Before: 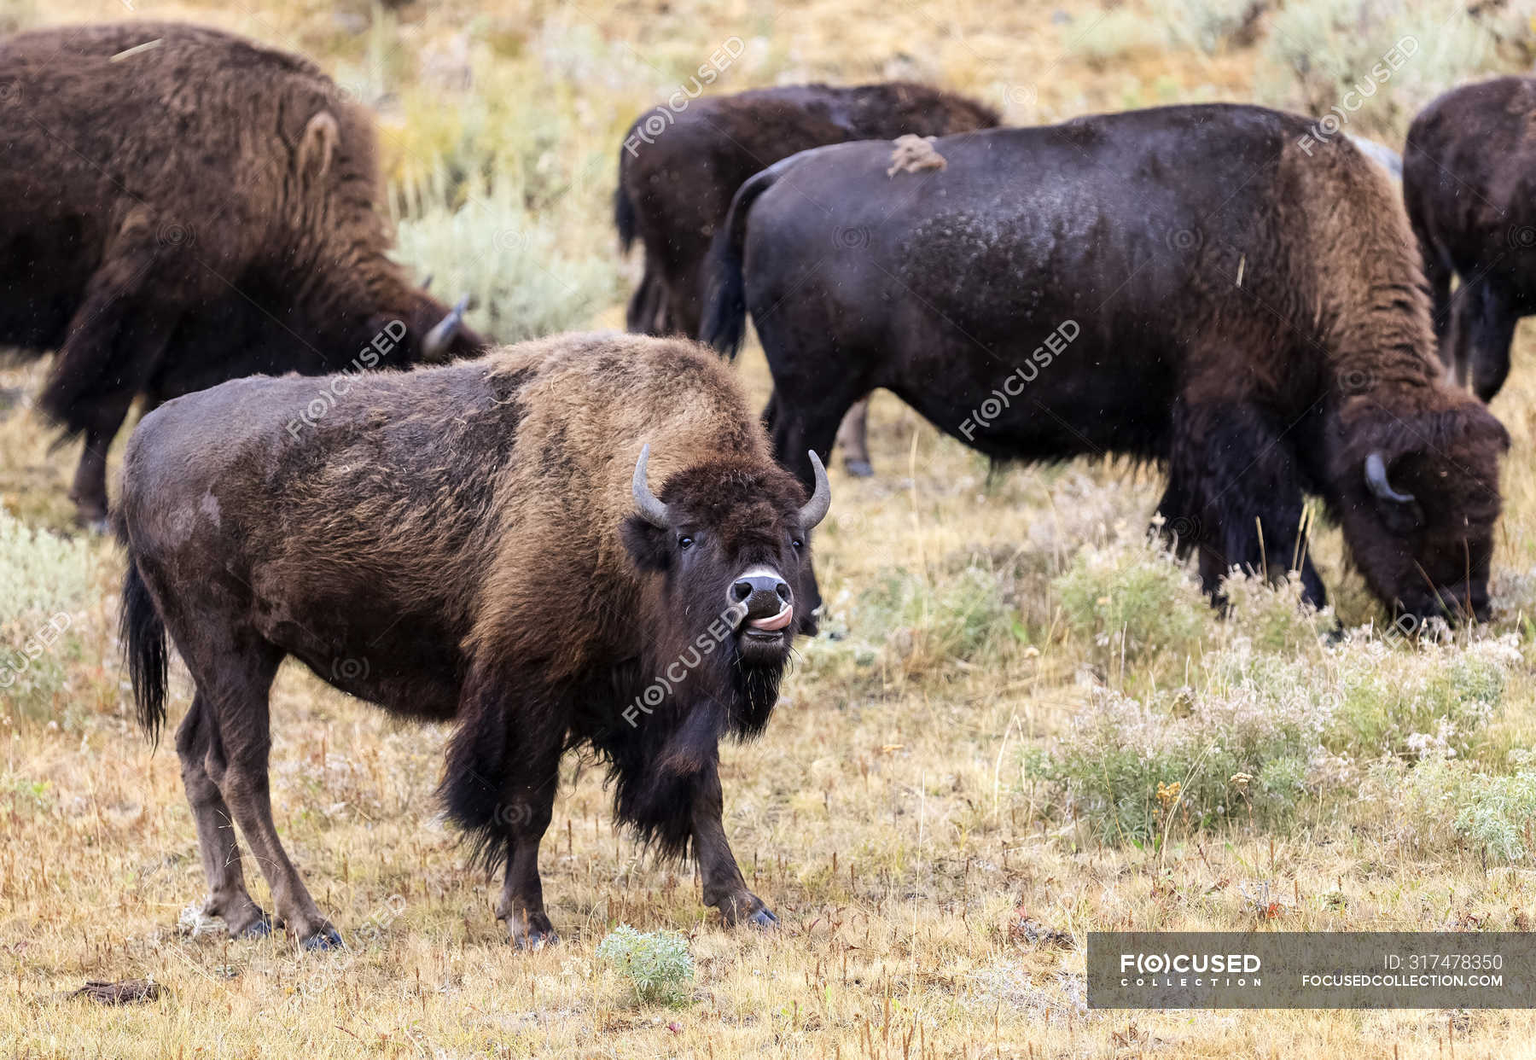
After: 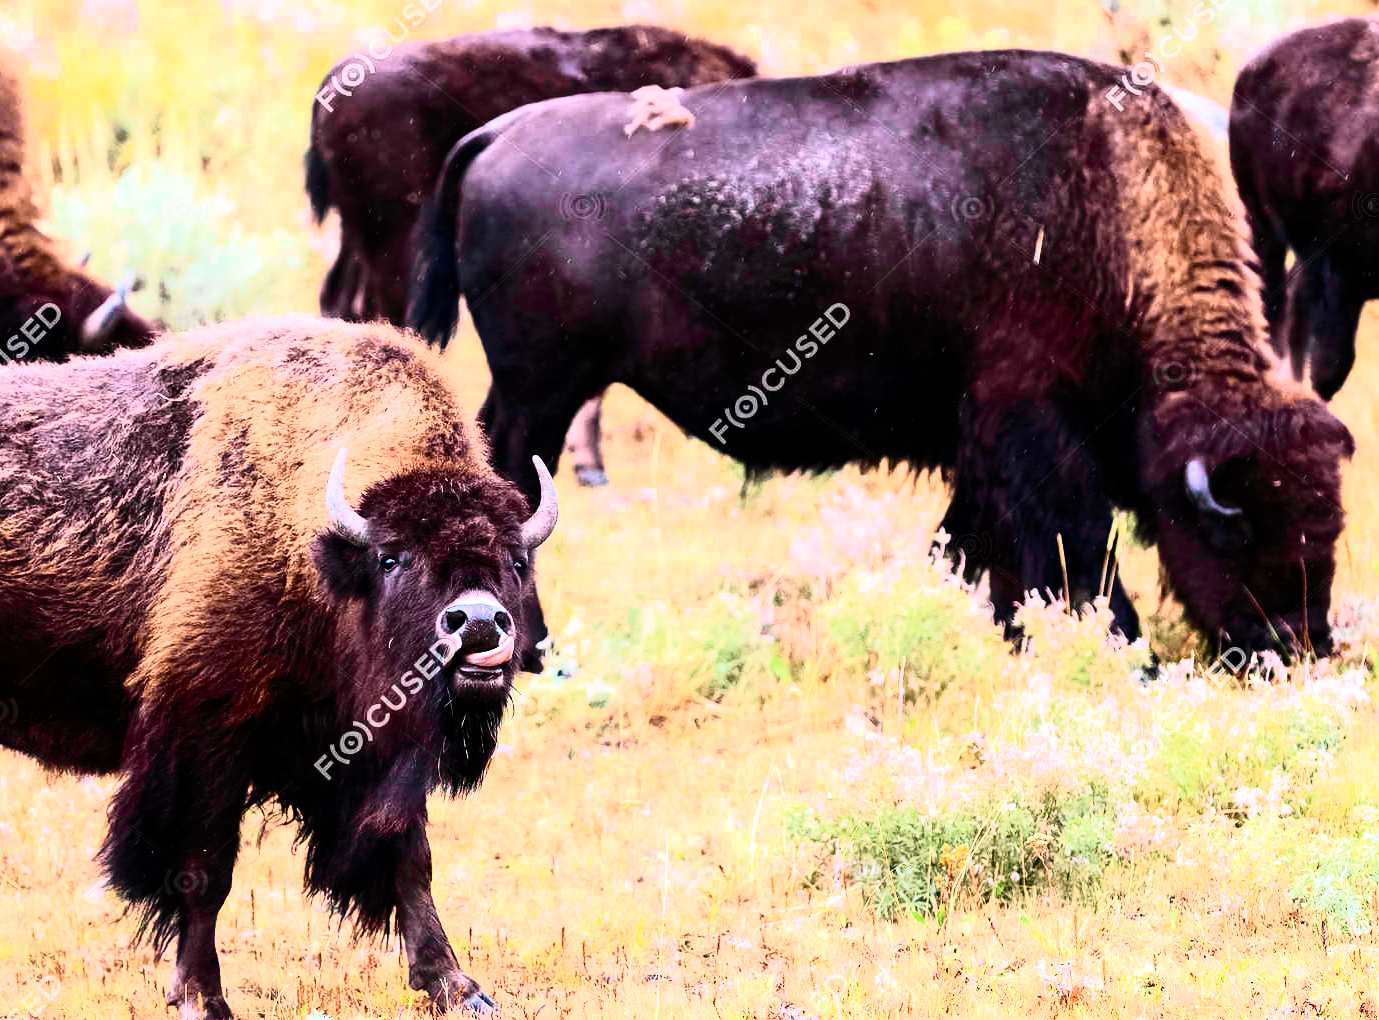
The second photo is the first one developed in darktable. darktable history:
crop: left 23.095%, top 5.827%, bottom 11.854%
white balance: red 1.009, blue 1.027
tone curve: curves: ch0 [(0, 0) (0.046, 0.031) (0.163, 0.114) (0.391, 0.432) (0.488, 0.561) (0.695, 0.839) (0.785, 0.904) (1, 0.965)]; ch1 [(0, 0) (0.248, 0.252) (0.427, 0.412) (0.482, 0.462) (0.499, 0.497) (0.518, 0.52) (0.535, 0.577) (0.585, 0.623) (0.679, 0.743) (0.788, 0.809) (1, 1)]; ch2 [(0, 0) (0.313, 0.262) (0.427, 0.417) (0.473, 0.47) (0.503, 0.503) (0.523, 0.515) (0.557, 0.596) (0.598, 0.646) (0.708, 0.771) (1, 1)], color space Lab, independent channels, preserve colors none
tone equalizer: -8 EV -0.75 EV, -7 EV -0.7 EV, -6 EV -0.6 EV, -5 EV -0.4 EV, -3 EV 0.4 EV, -2 EV 0.6 EV, -1 EV 0.7 EV, +0 EV 0.75 EV, edges refinement/feathering 500, mask exposure compensation -1.57 EV, preserve details no
